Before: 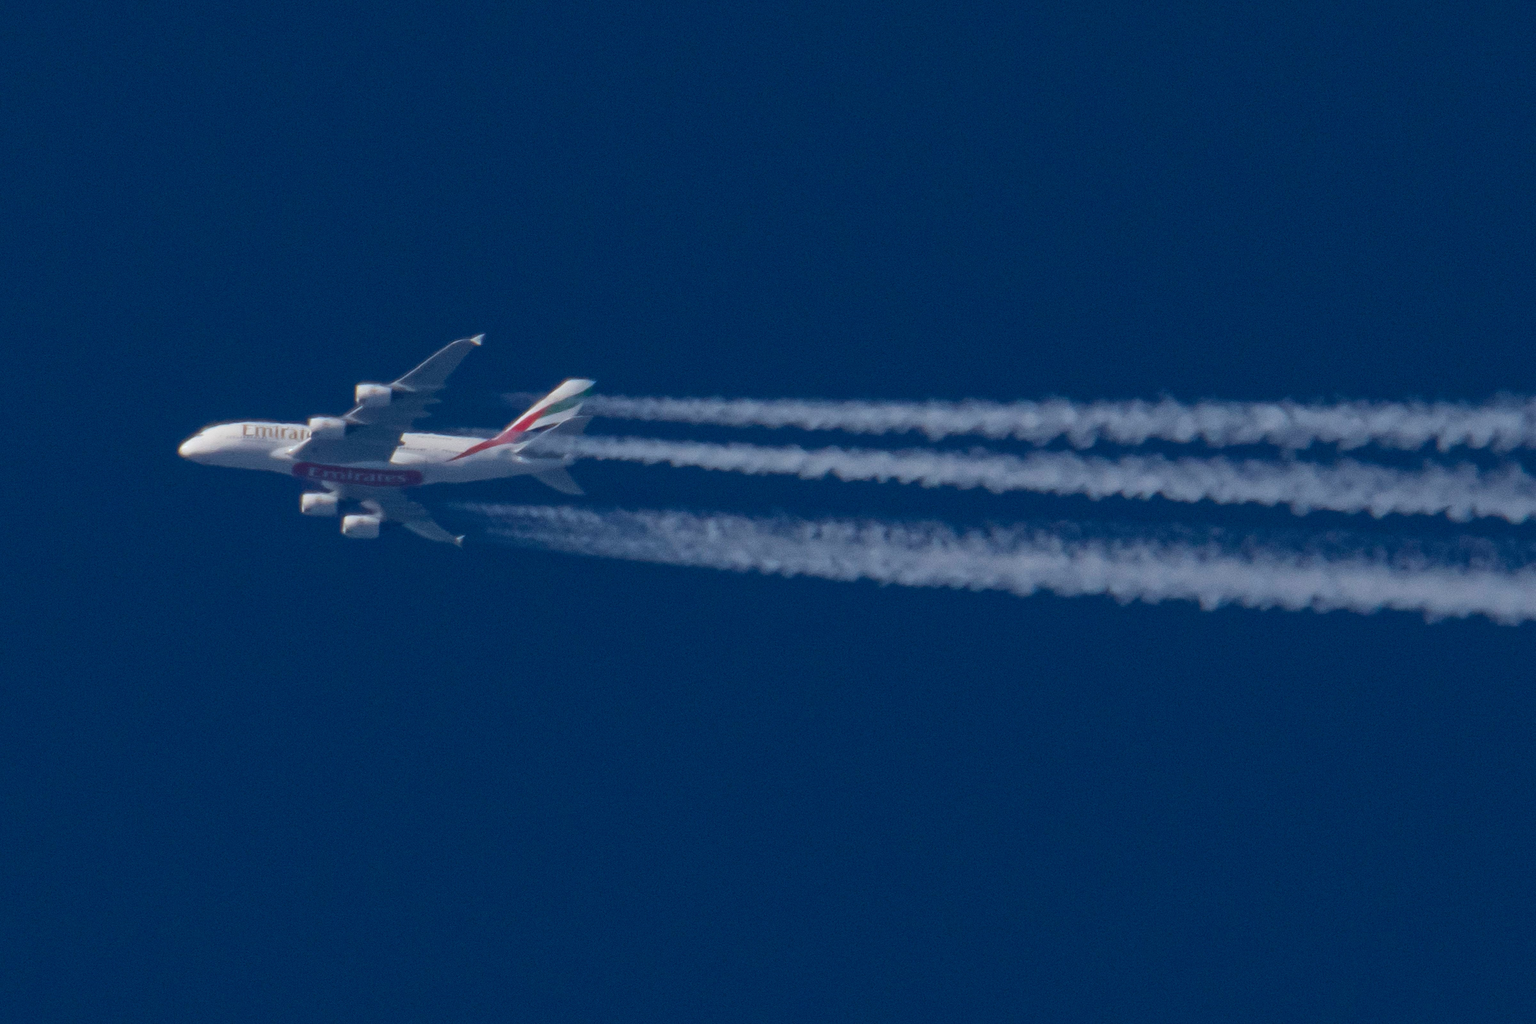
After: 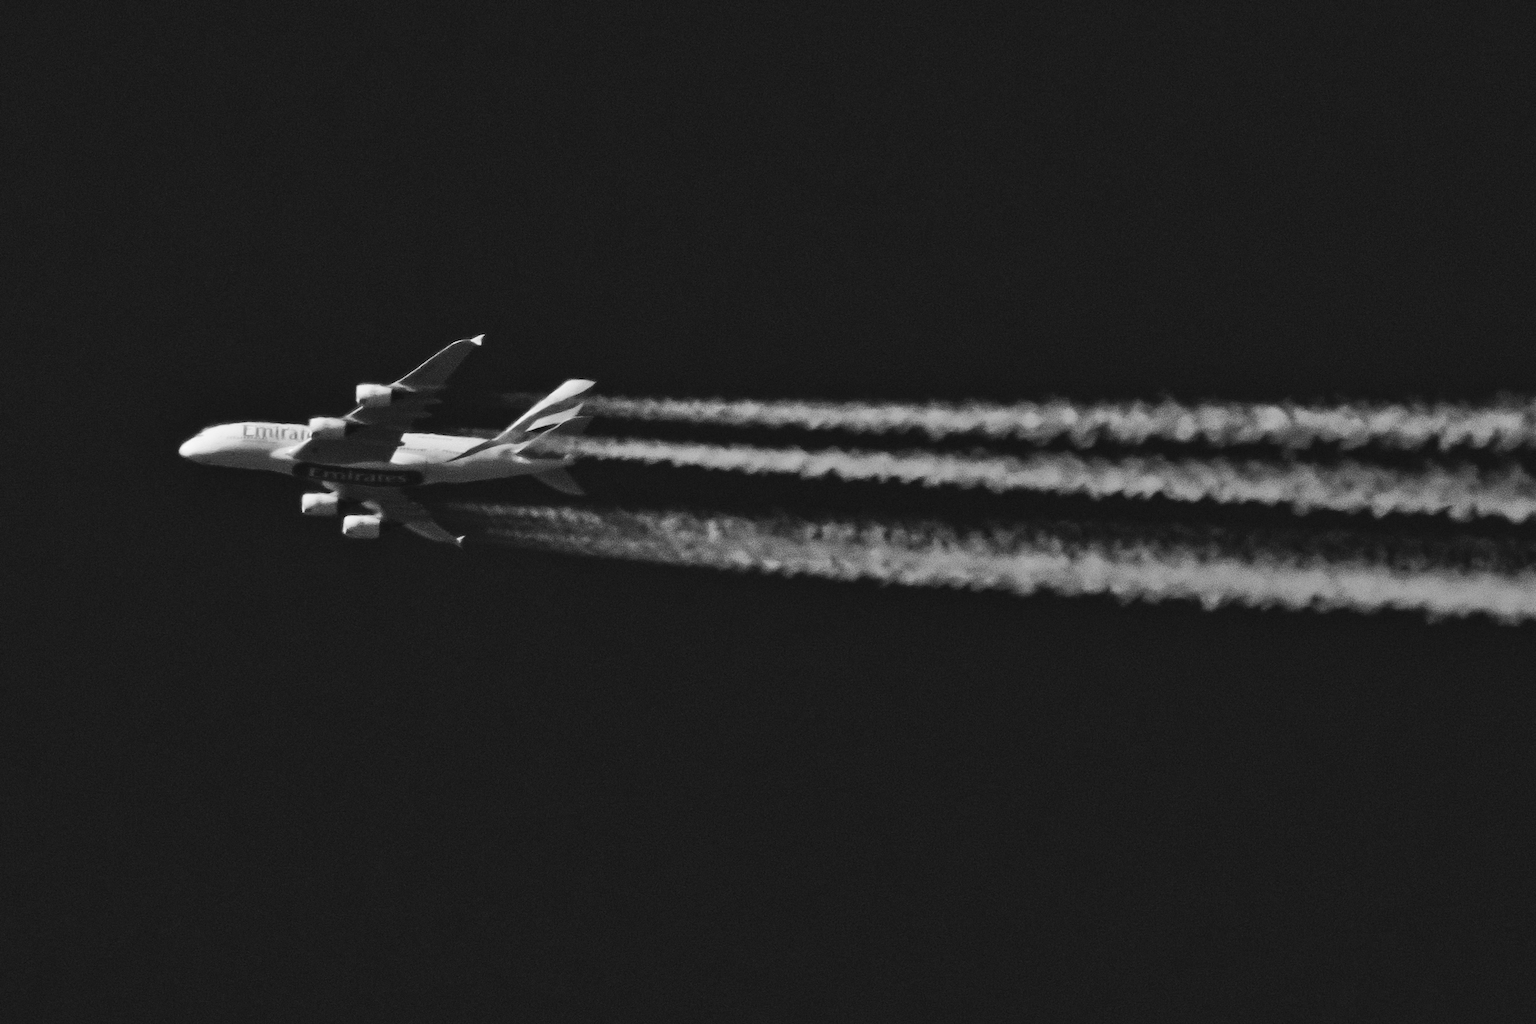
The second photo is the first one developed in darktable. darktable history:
monochrome: on, module defaults
shadows and highlights: low approximation 0.01, soften with gaussian
contrast brightness saturation: contrast 0.32, brightness -0.08, saturation 0.17
